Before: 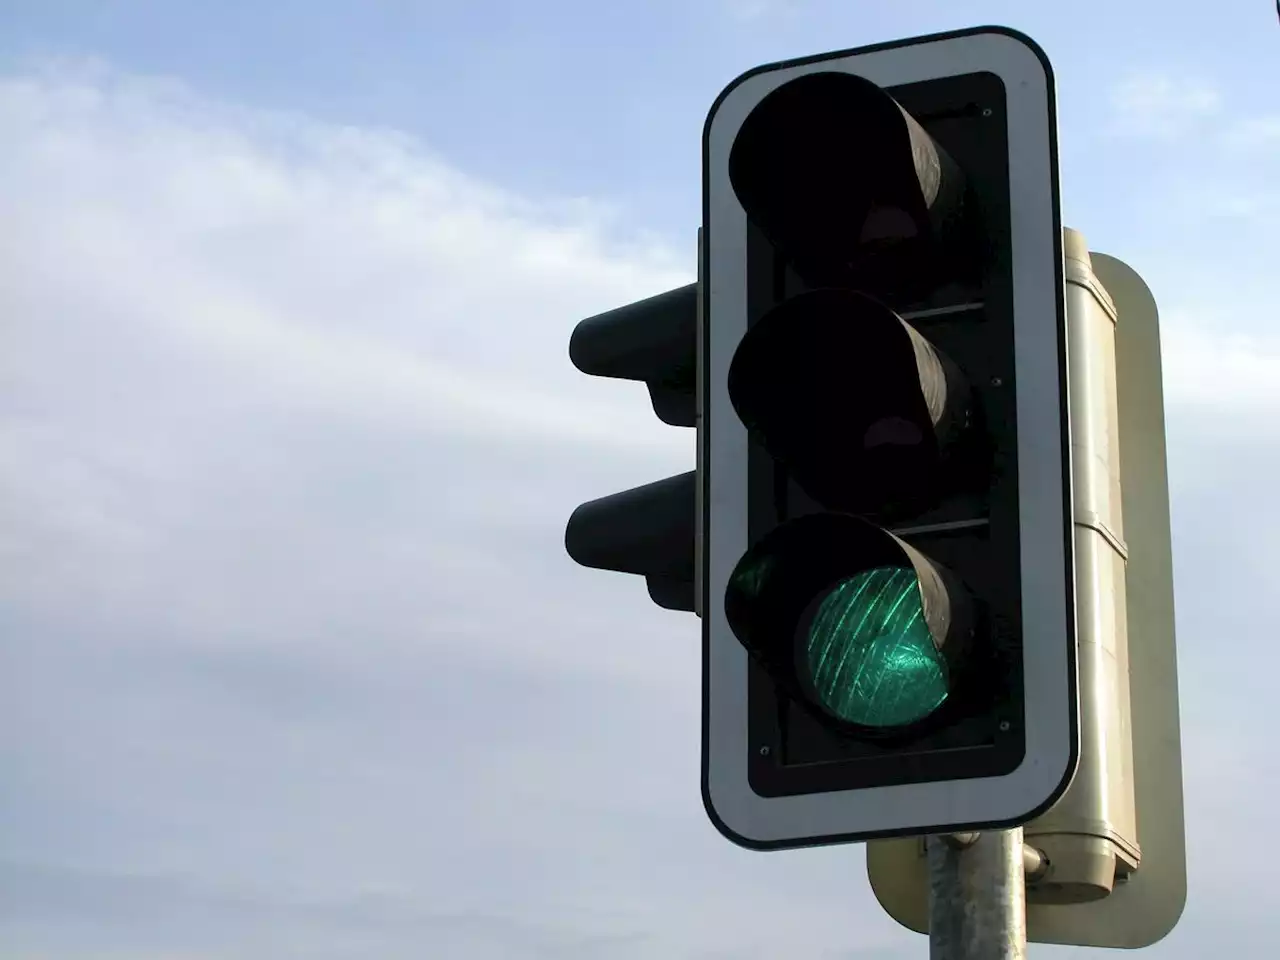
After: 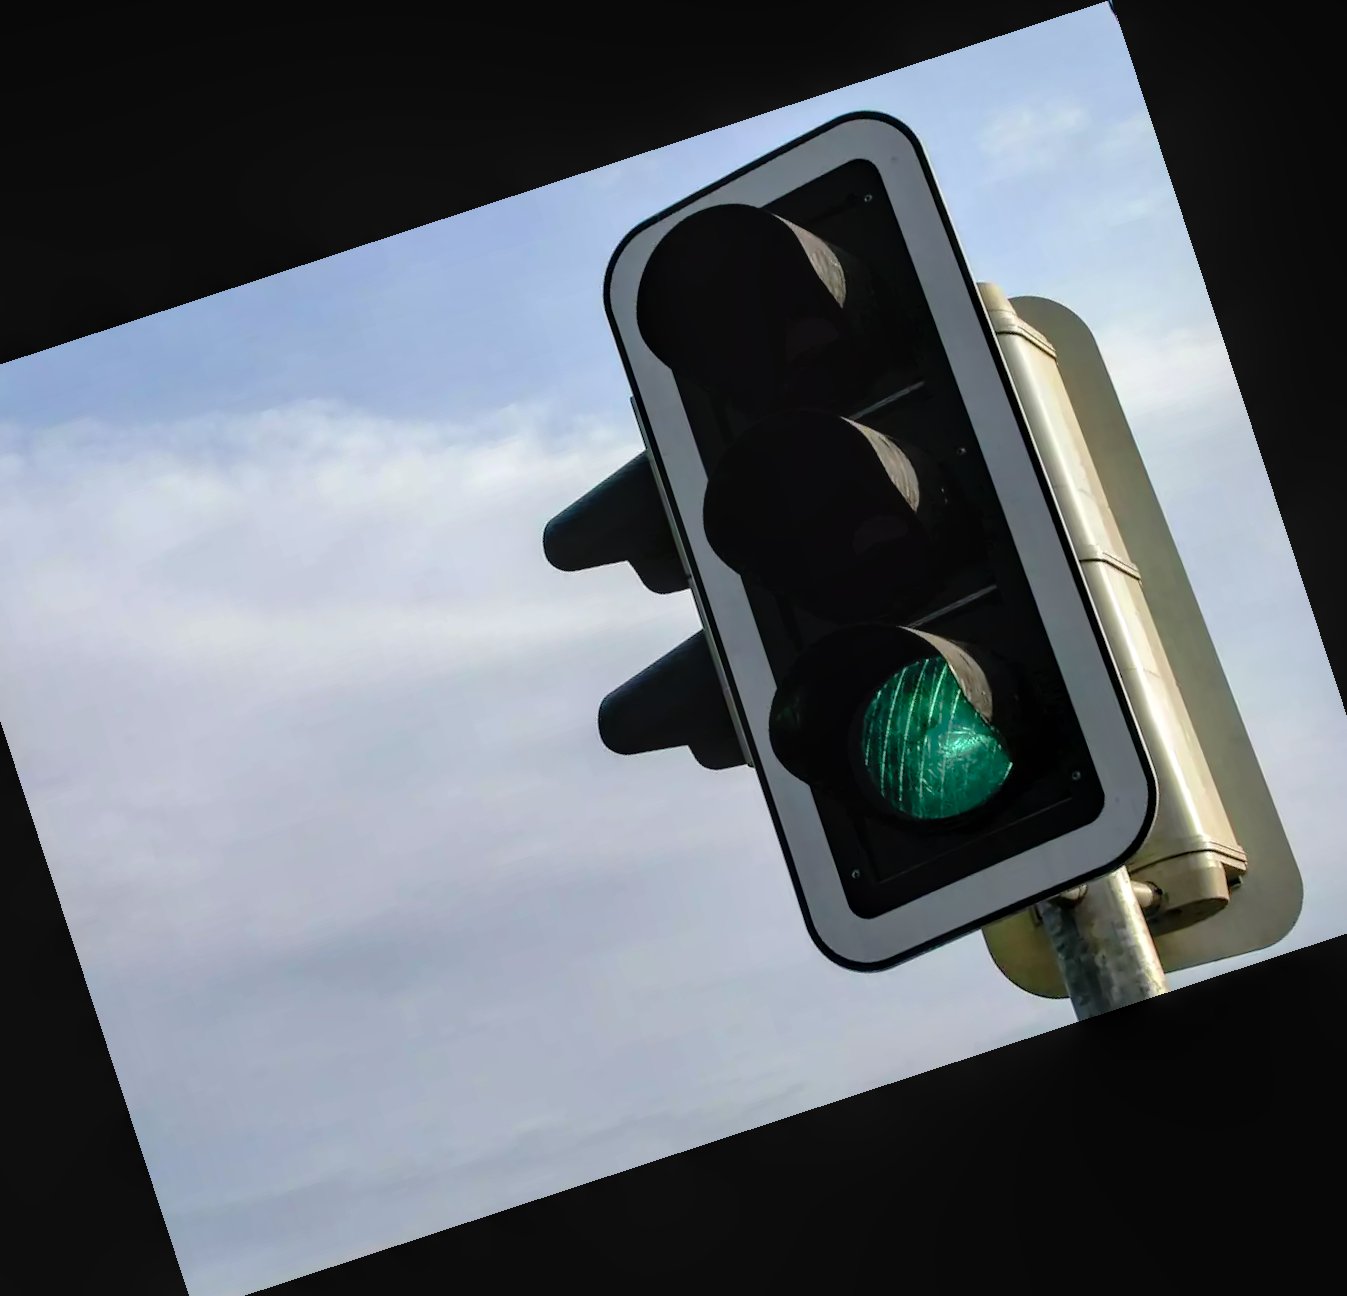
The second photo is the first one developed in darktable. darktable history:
tone curve: curves: ch0 [(0, 0) (0.126, 0.061) (0.362, 0.382) (0.498, 0.498) (0.706, 0.712) (1, 1)]; ch1 [(0, 0) (0.5, 0.505) (0.55, 0.578) (1, 1)]; ch2 [(0, 0) (0.44, 0.424) (0.489, 0.483) (0.537, 0.538) (1, 1)], preserve colors none
crop and rotate: angle 18.19°, left 6.919%, right 4.187%, bottom 1.14%
local contrast: detail 130%
